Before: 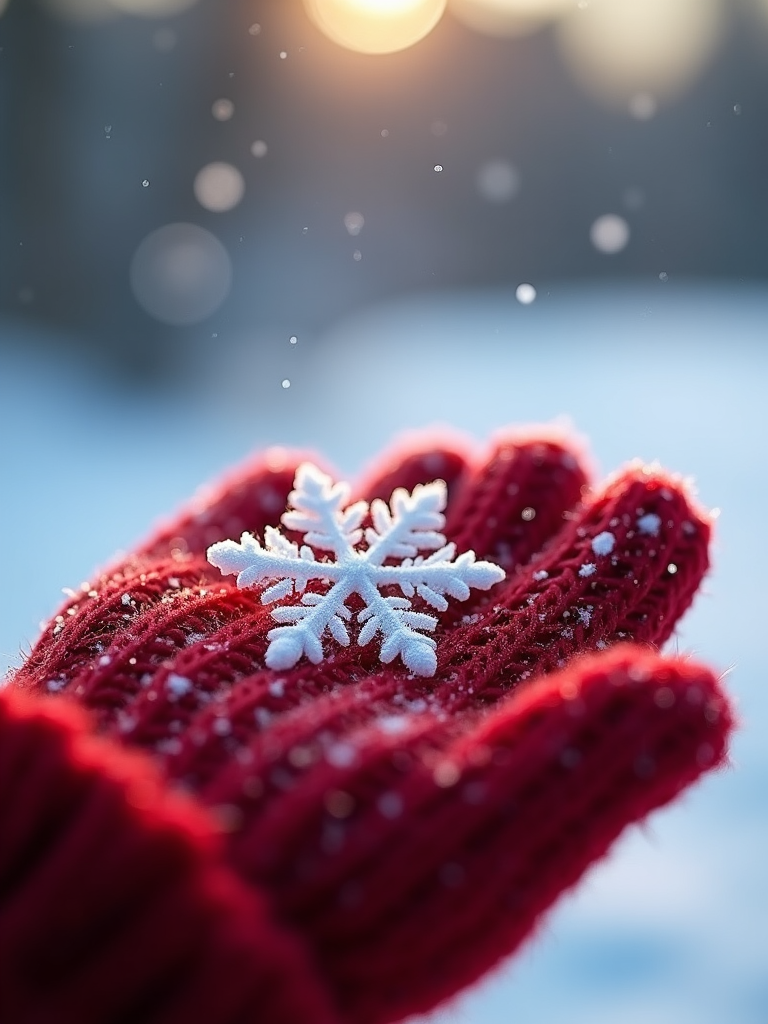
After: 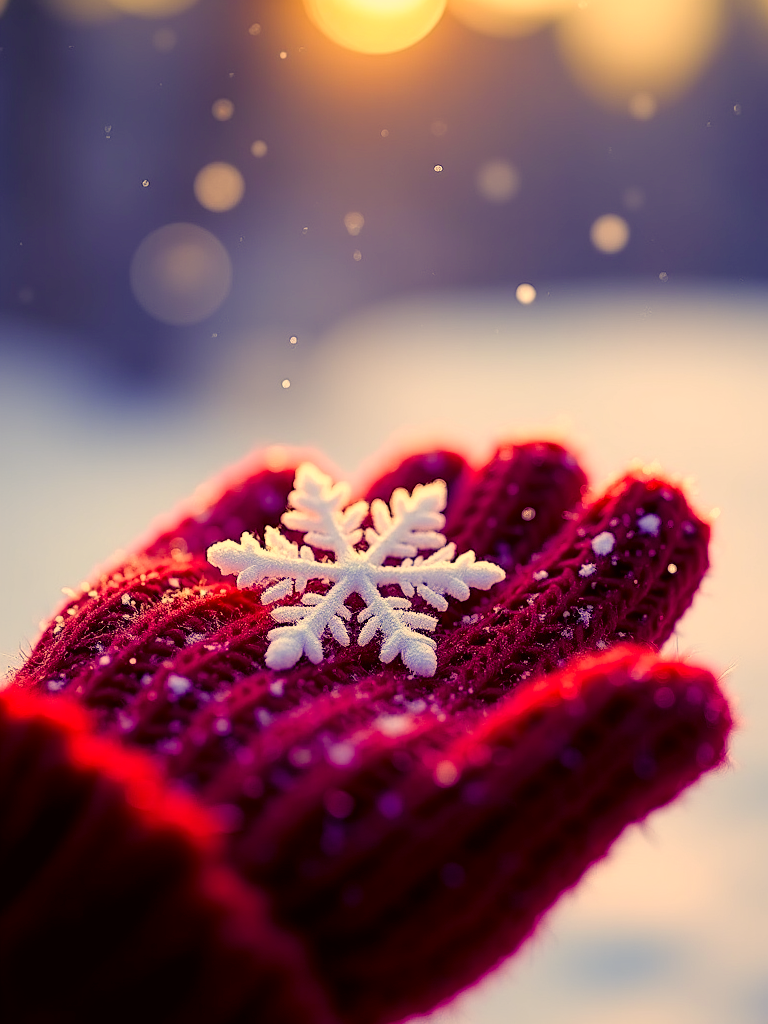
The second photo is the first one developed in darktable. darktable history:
color balance rgb: shadows lift › luminance -28.76%, shadows lift › chroma 15%, shadows lift › hue 270°, power › chroma 1%, power › hue 255°, highlights gain › luminance 7.14%, highlights gain › chroma 2%, highlights gain › hue 90°, global offset › luminance -0.29%, global offset › hue 260°, perceptual saturation grading › global saturation 20%, perceptual saturation grading › highlights -13.92%, perceptual saturation grading › shadows 50%
color correction: highlights a* 17.94, highlights b* 35.39, shadows a* 1.48, shadows b* 6.42, saturation 1.01
